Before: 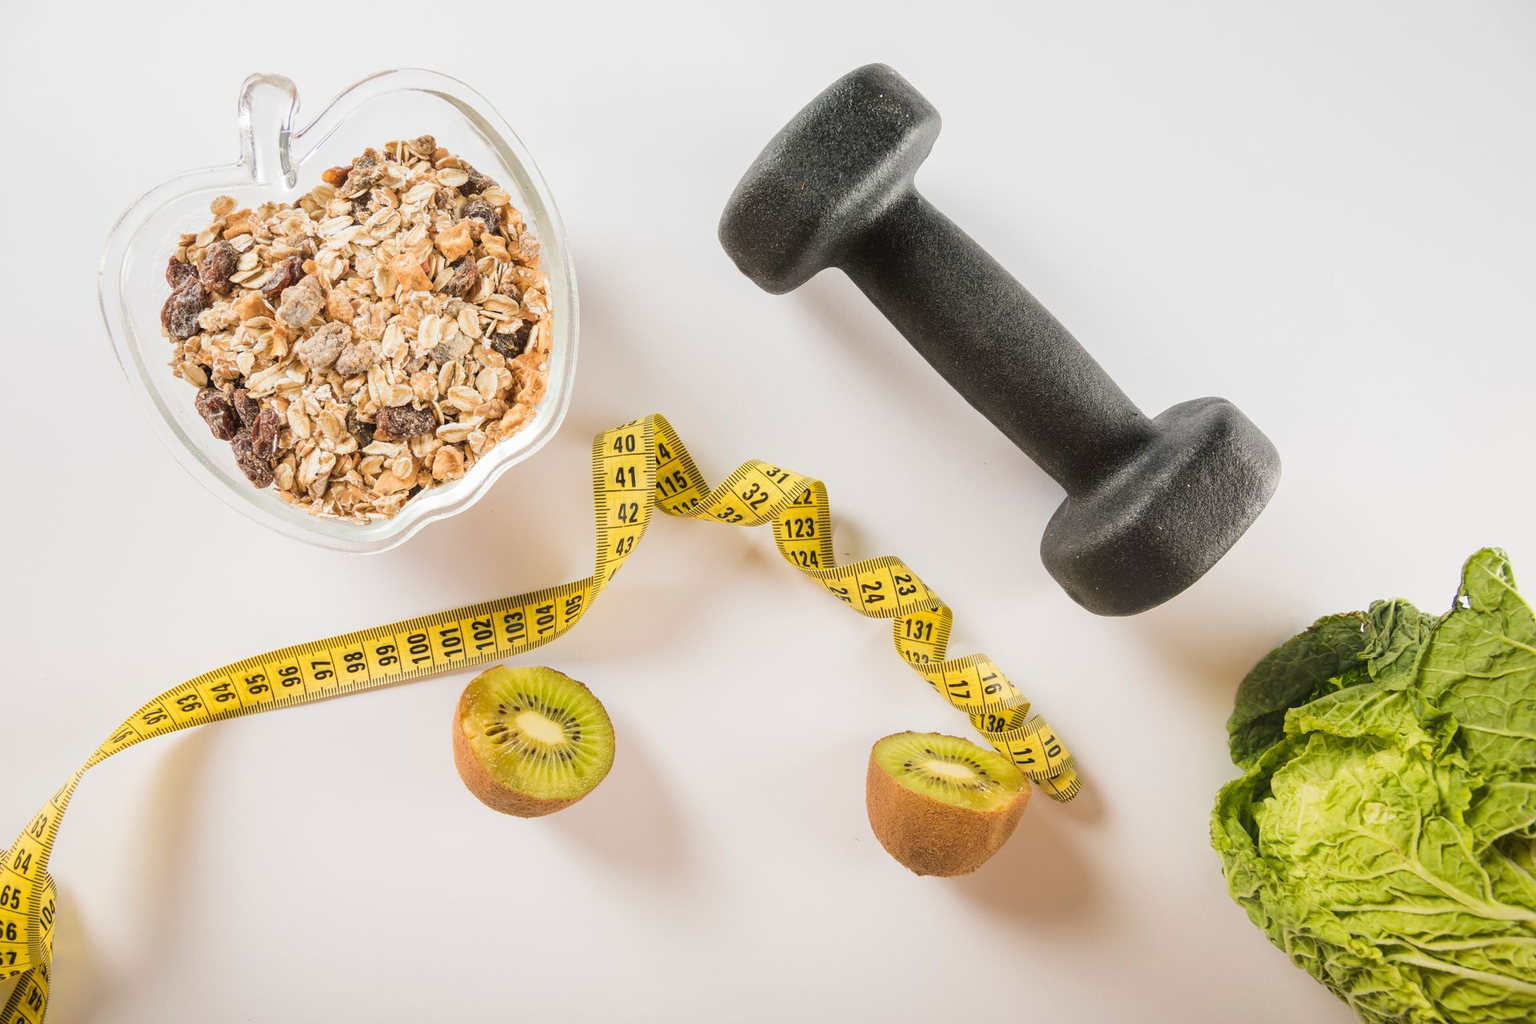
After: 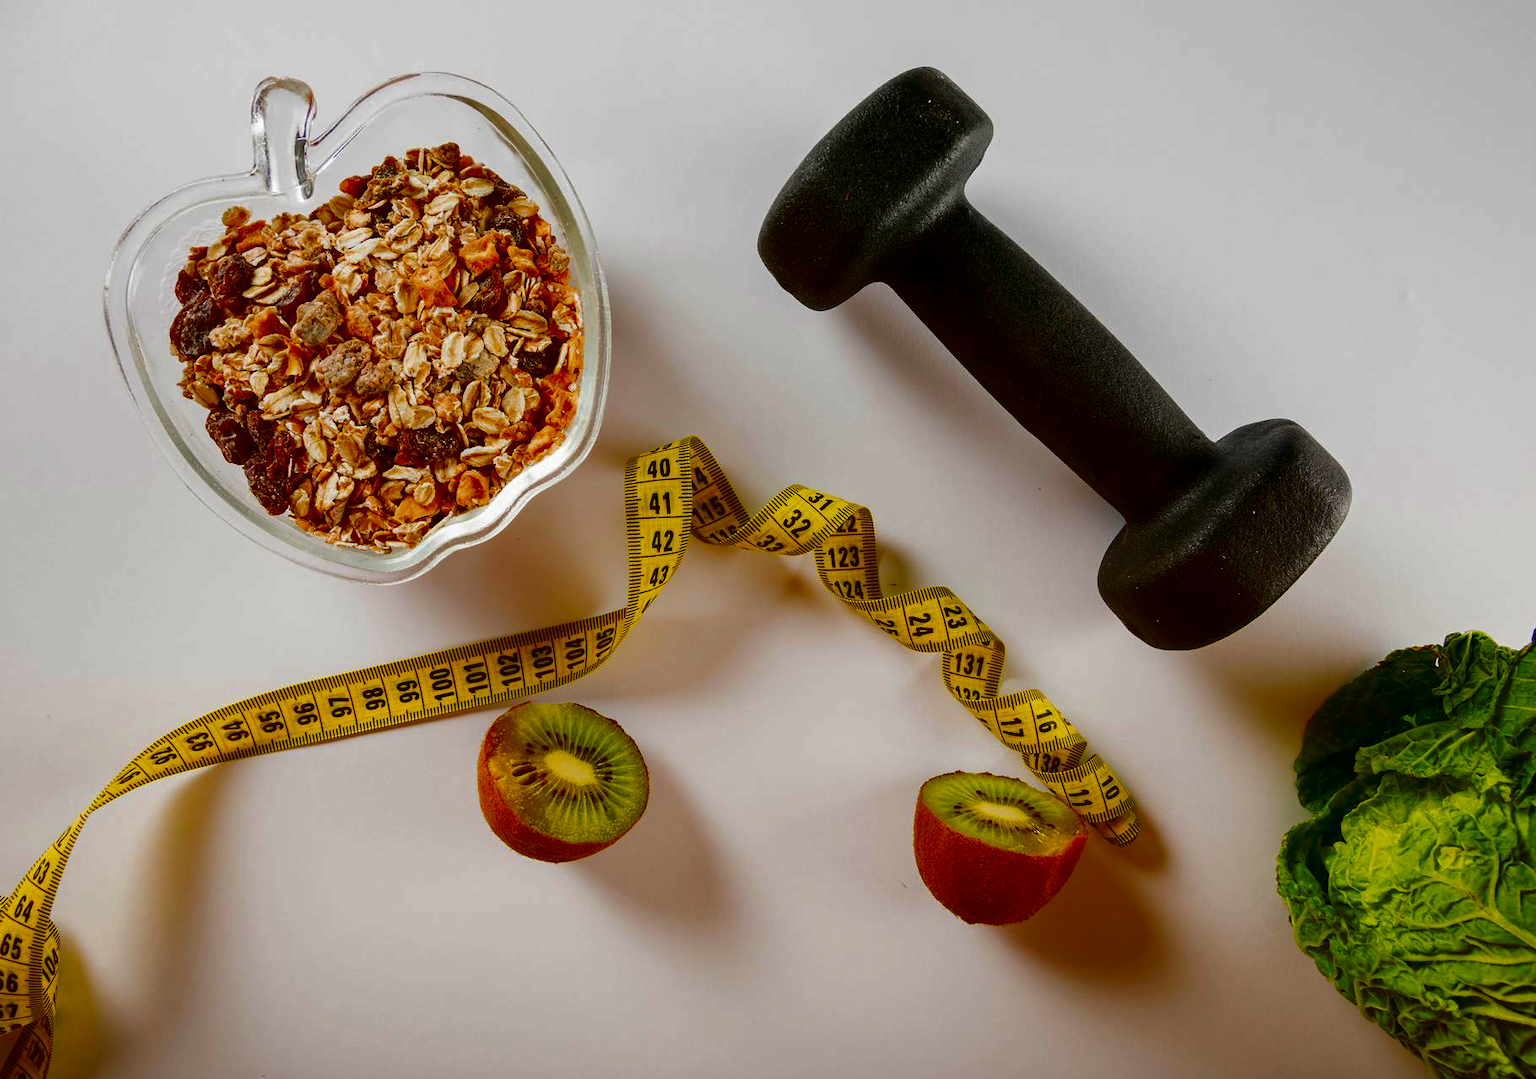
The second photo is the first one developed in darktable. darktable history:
crop and rotate: right 5.167%
contrast brightness saturation: brightness -1, saturation 1
